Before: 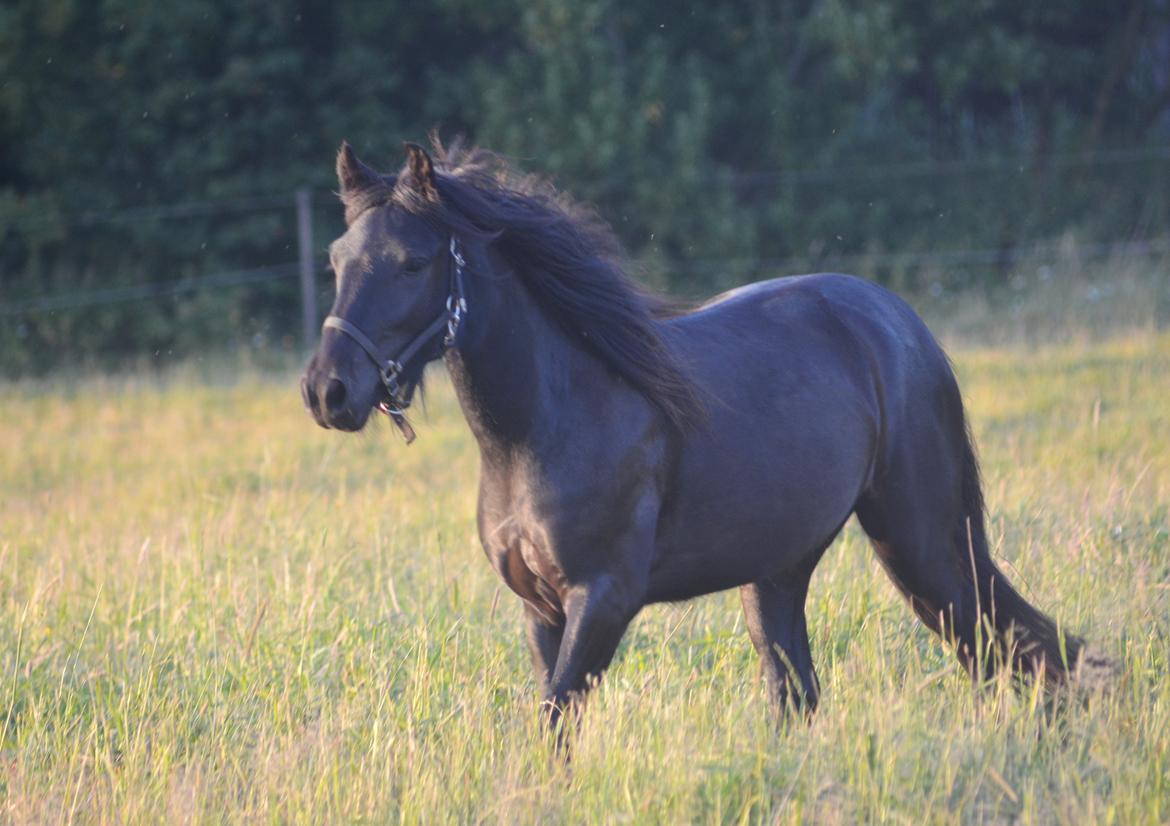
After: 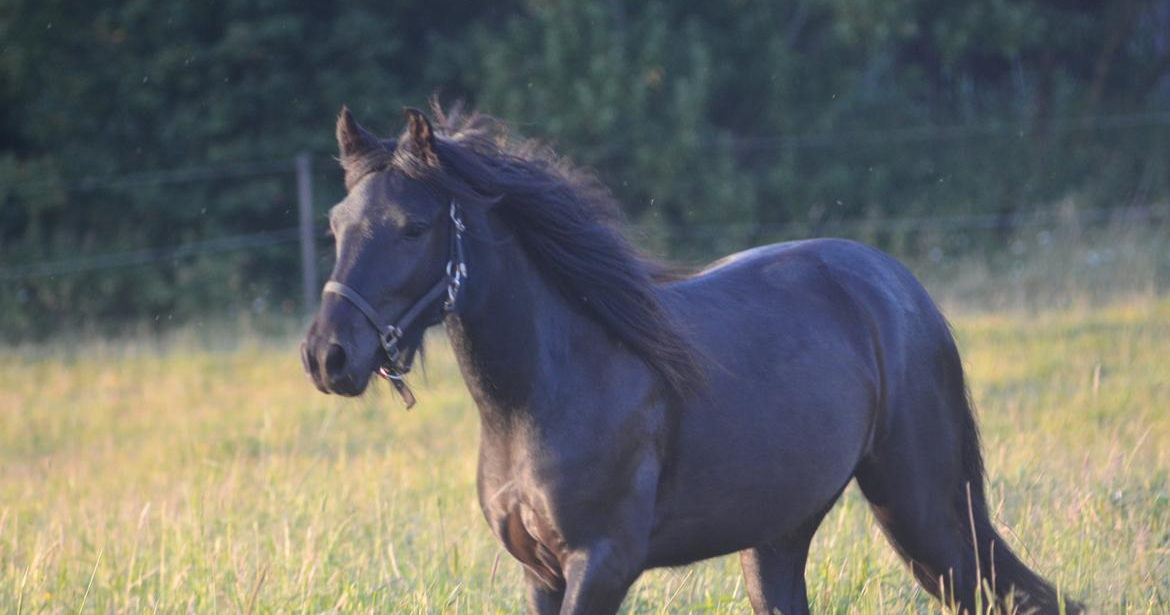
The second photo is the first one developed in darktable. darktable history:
color zones: curves: ch0 [(0, 0.558) (0.143, 0.548) (0.286, 0.447) (0.429, 0.259) (0.571, 0.5) (0.714, 0.5) (0.857, 0.593) (1, 0.558)]; ch1 [(0, 0.543) (0.01, 0.544) (0.12, 0.492) (0.248, 0.458) (0.5, 0.534) (0.748, 0.5) (0.99, 0.469) (1, 0.543)]; ch2 [(0, 0.507) (0.143, 0.522) (0.286, 0.505) (0.429, 0.5) (0.571, 0.5) (0.714, 0.5) (0.857, 0.5) (1, 0.507)], mix -94.84%
crop: top 4.277%, bottom 21.265%
